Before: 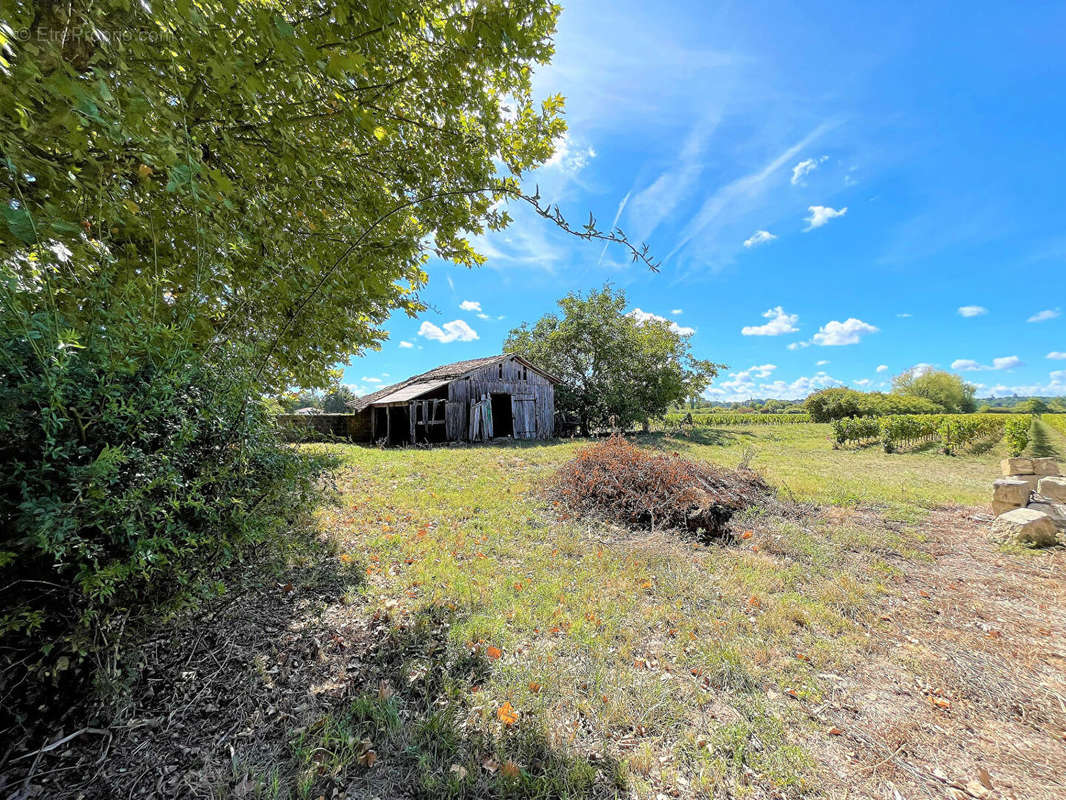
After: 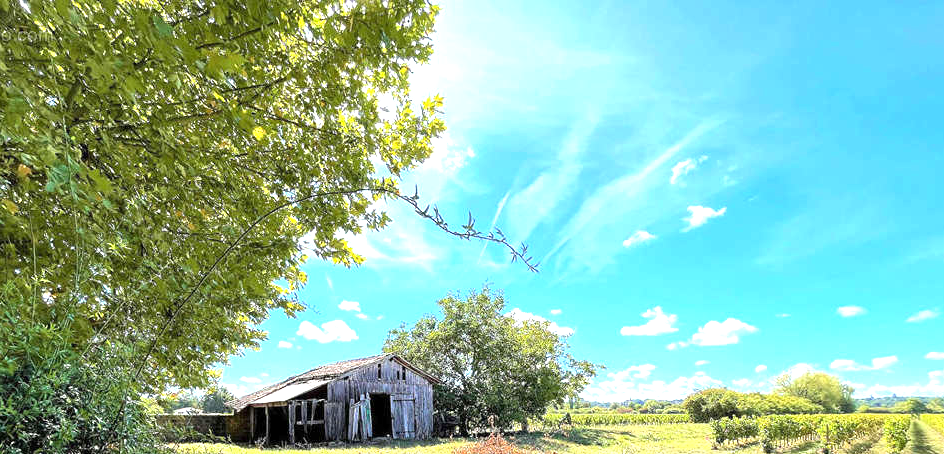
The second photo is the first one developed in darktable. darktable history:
exposure: exposure 1 EV, compensate highlight preservation false
crop and rotate: left 11.423%, bottom 43.164%
